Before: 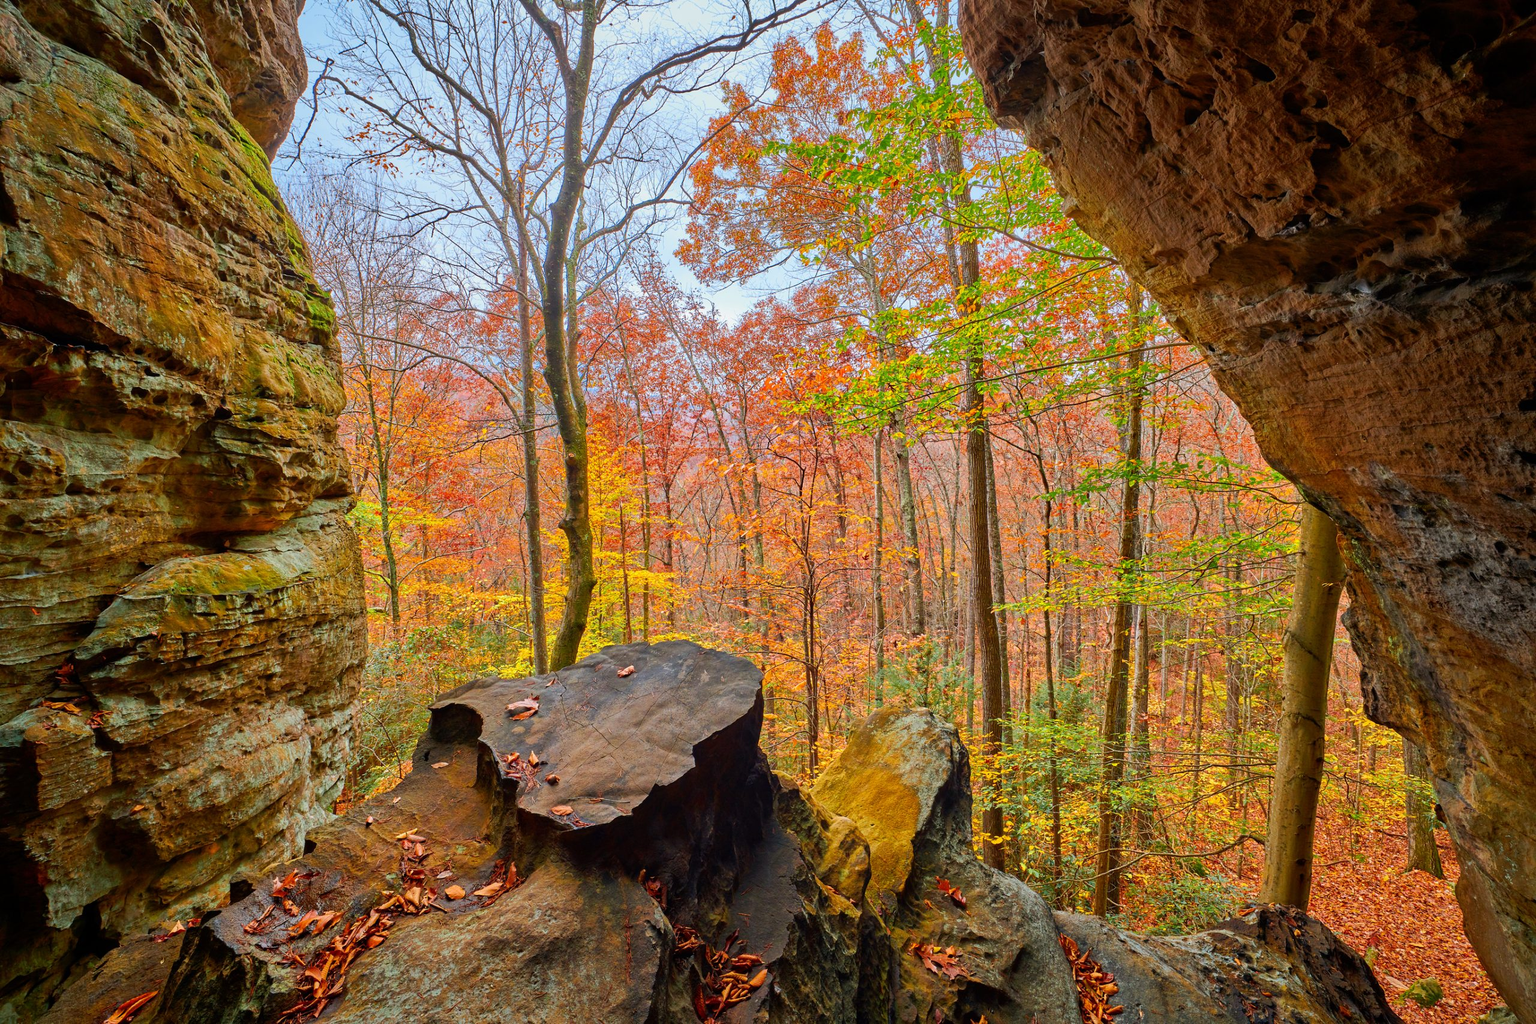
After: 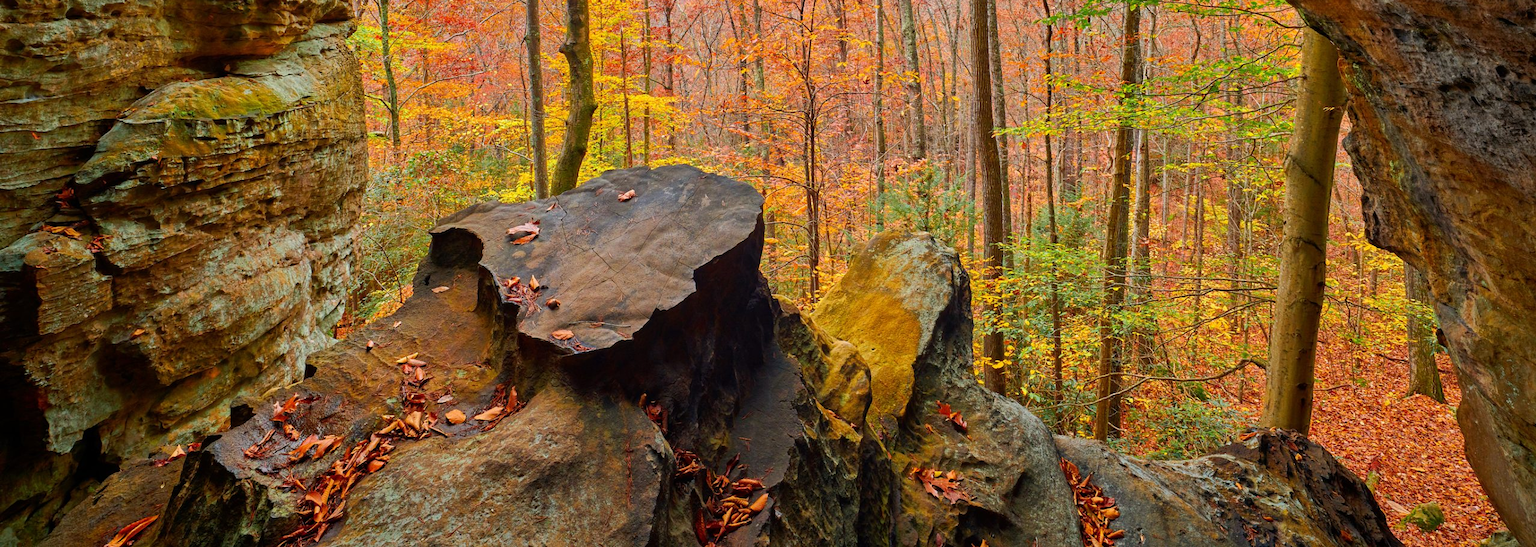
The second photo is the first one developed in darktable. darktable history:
crop and rotate: top 46.502%, right 0.057%
